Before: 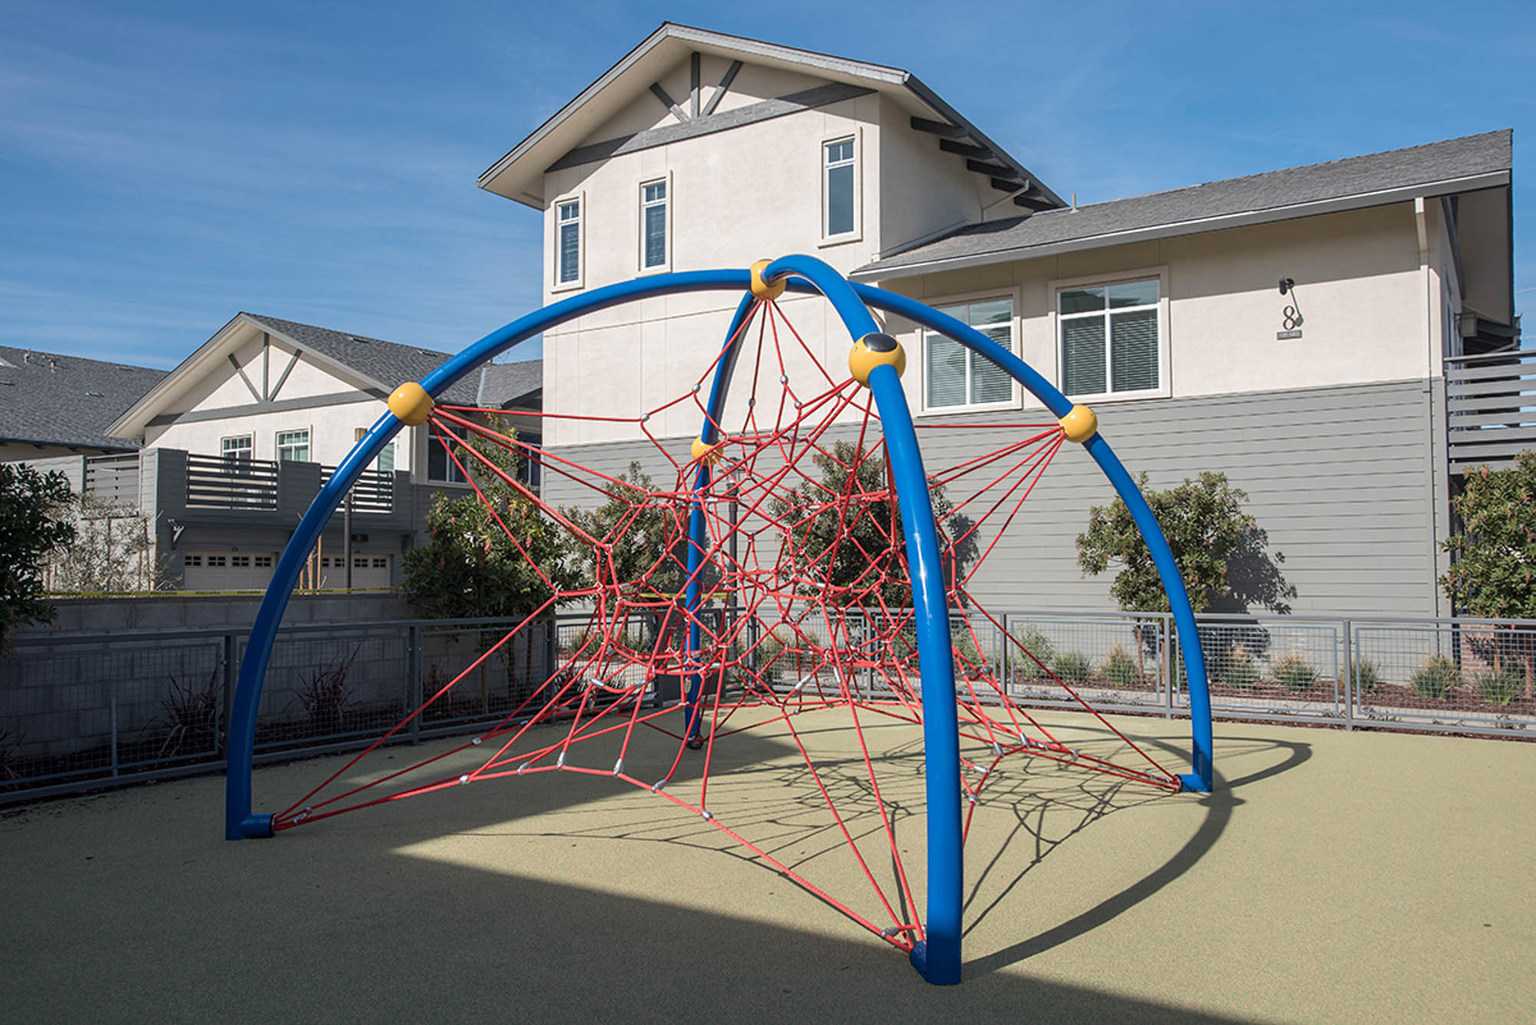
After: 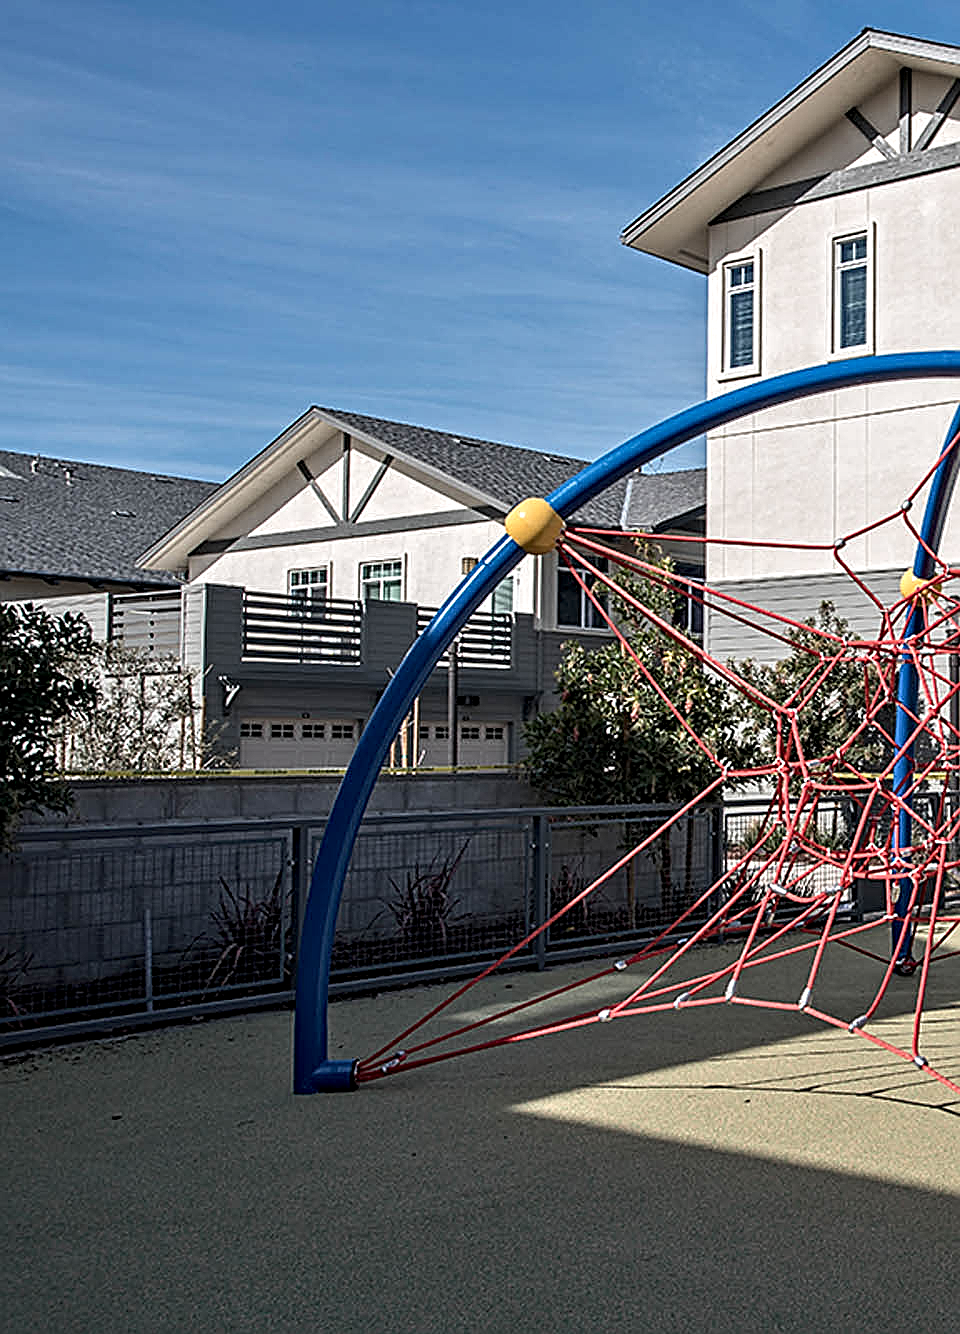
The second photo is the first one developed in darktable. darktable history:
sharpen: on, module defaults
color correction: highlights a* 0.045, highlights b* -0.655
crop and rotate: left 0.033%, top 0%, right 51.952%
contrast equalizer: octaves 7, y [[0.5, 0.542, 0.583, 0.625, 0.667, 0.708], [0.5 ×6], [0.5 ×6], [0 ×6], [0 ×6]]
